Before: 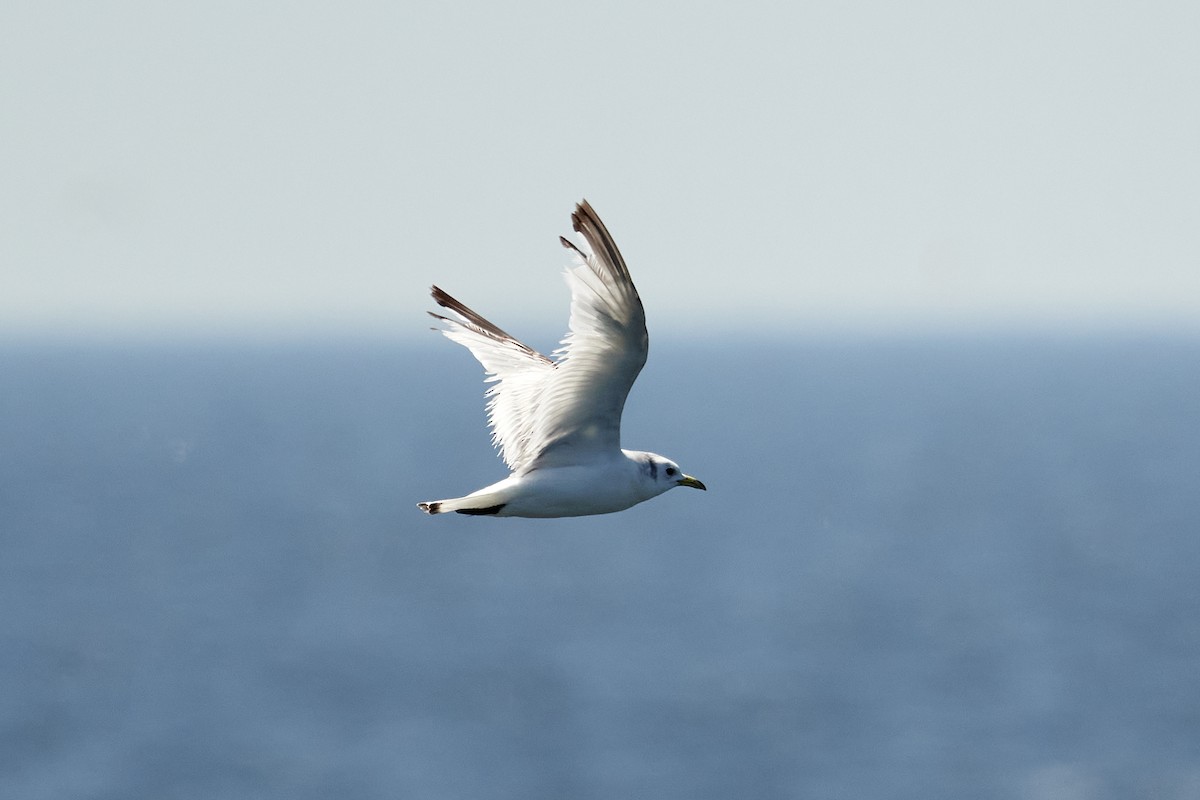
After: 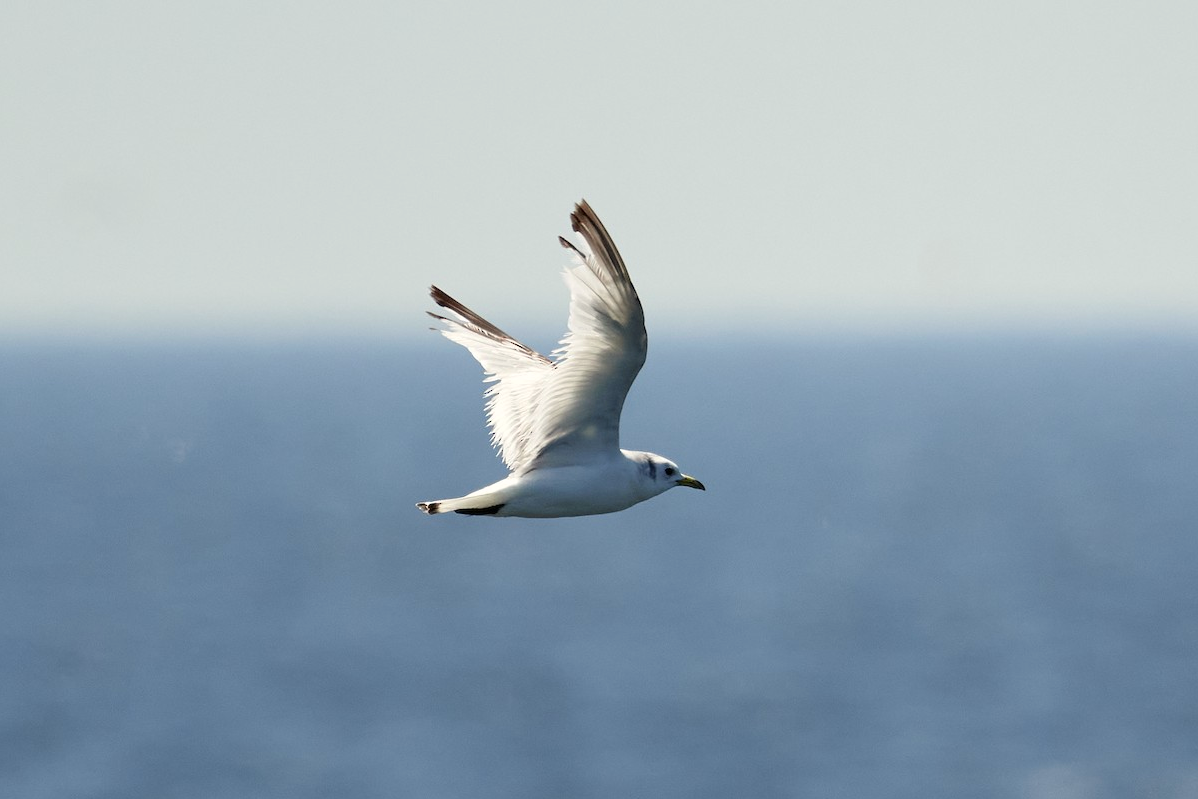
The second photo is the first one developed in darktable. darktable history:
crop: left 0.111%
color correction: highlights a* 0.571, highlights b* 2.81, saturation 1.07
